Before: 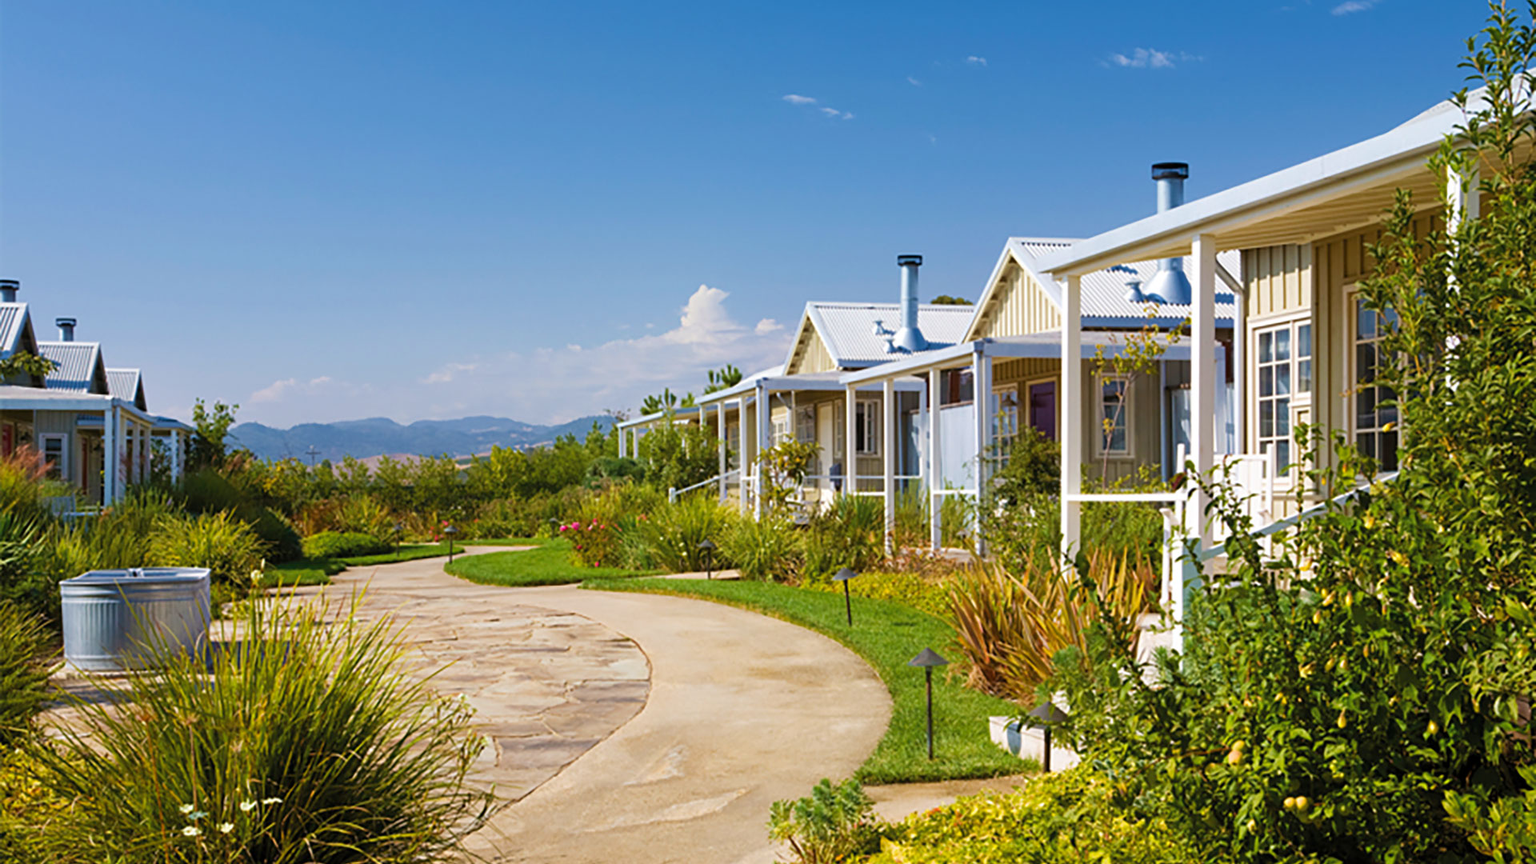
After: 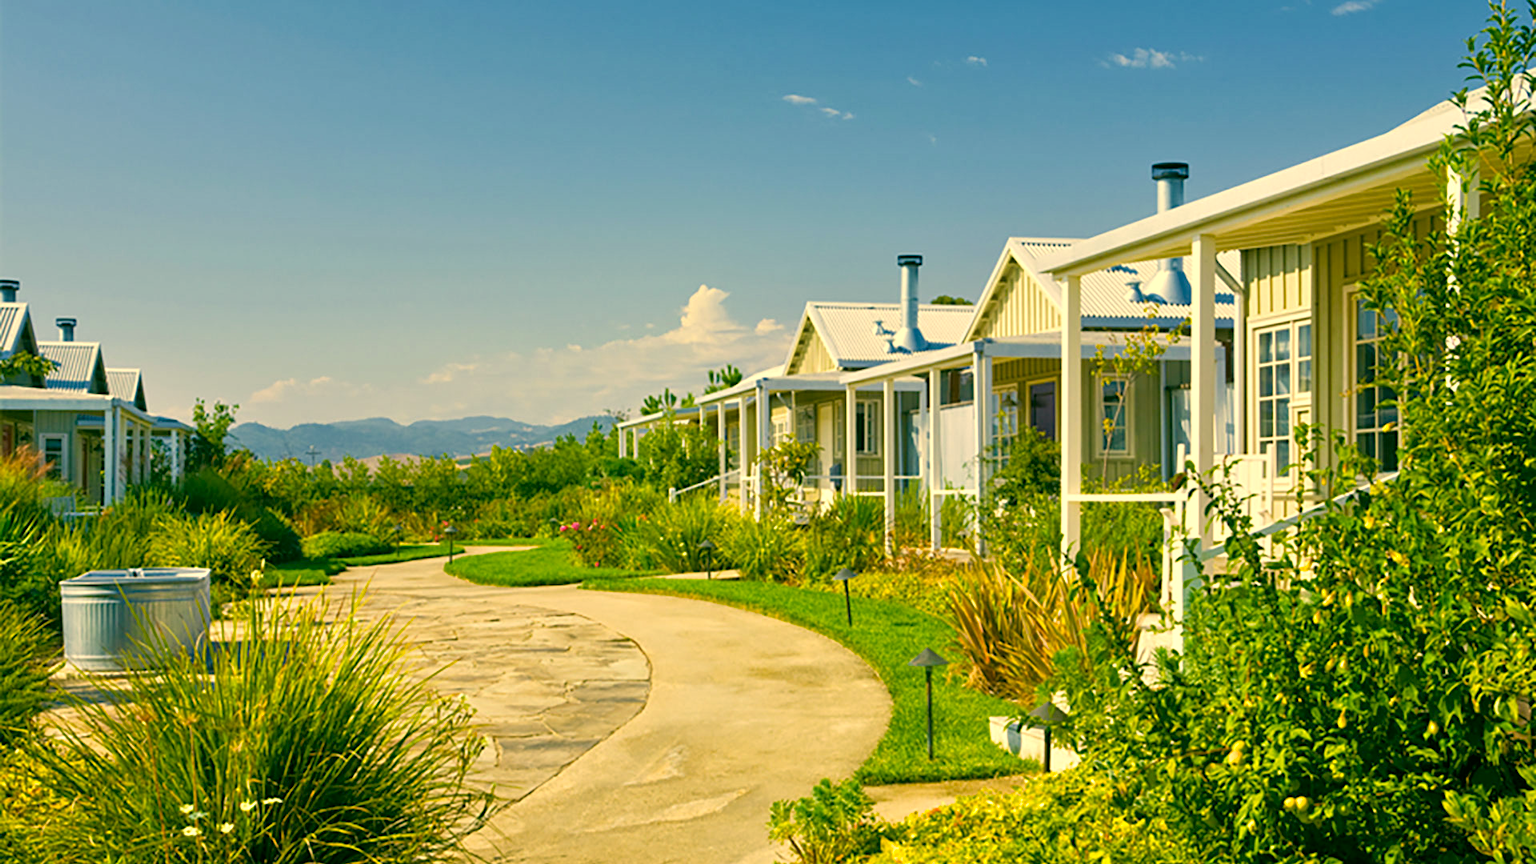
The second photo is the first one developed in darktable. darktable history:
local contrast: highlights 106%, shadows 103%, detail 119%, midtone range 0.2
color correction: highlights a* 5.65, highlights b* 33.64, shadows a* -25.96, shadows b* 3.83
tone equalizer: -8 EV 1.03 EV, -7 EV 1.04 EV, -6 EV 1.02 EV, -5 EV 1.01 EV, -4 EV 0.997 EV, -3 EV 0.738 EV, -2 EV 0.524 EV, -1 EV 0.272 EV
